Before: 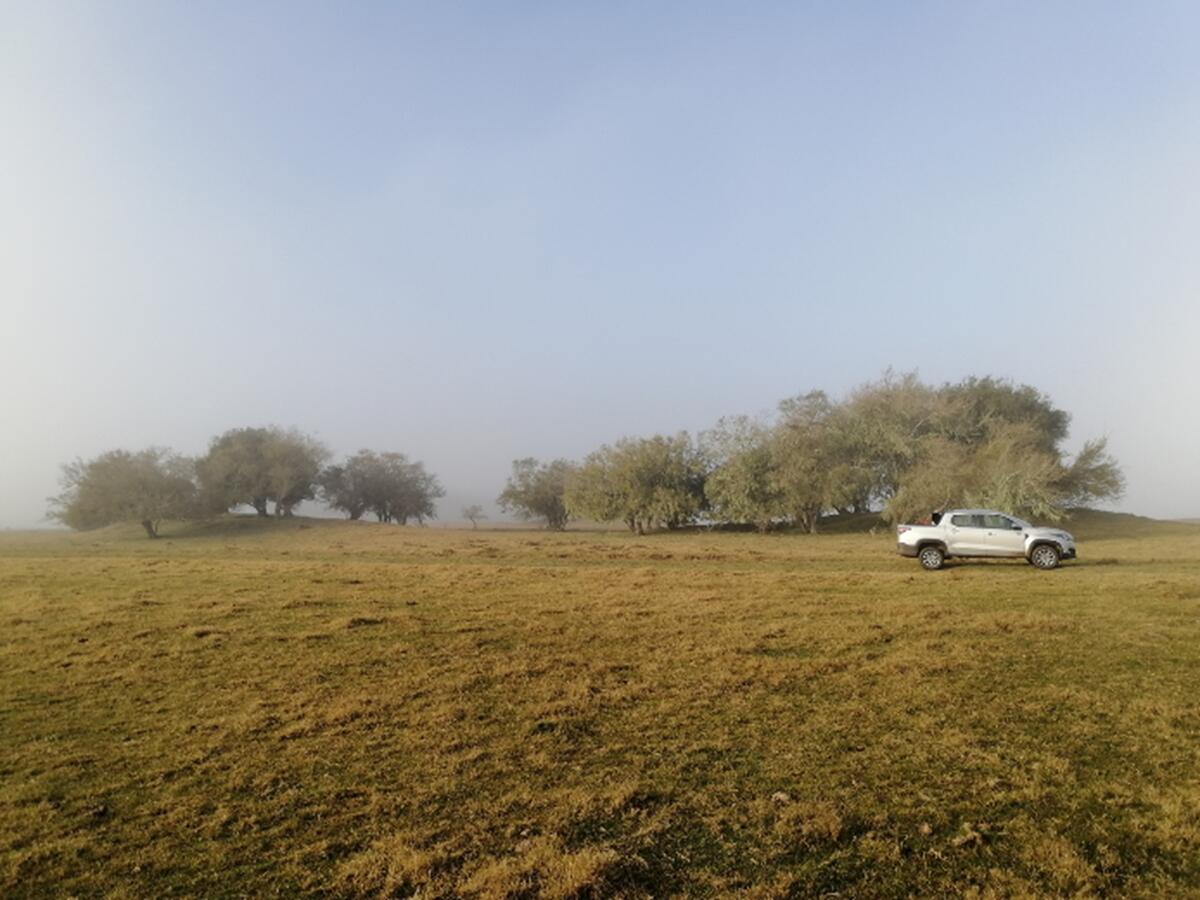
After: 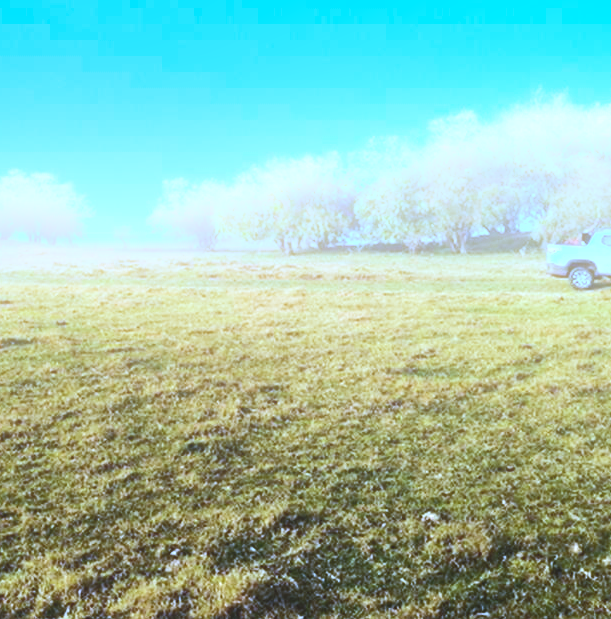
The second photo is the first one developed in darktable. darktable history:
shadows and highlights: shadows 43.06, highlights 6.94
white balance: red 0.766, blue 1.537
exposure: black level correction 0, exposure 1.1 EV, compensate highlight preservation false
bloom: on, module defaults
tone equalizer: -8 EV -0.75 EV, -7 EV -0.7 EV, -6 EV -0.6 EV, -5 EV -0.4 EV, -3 EV 0.4 EV, -2 EV 0.6 EV, -1 EV 0.7 EV, +0 EV 0.75 EV, edges refinement/feathering 500, mask exposure compensation -1.57 EV, preserve details no
crop and rotate: left 29.237%, top 31.152%, right 19.807%
rotate and perspective: automatic cropping off
contrast brightness saturation: contrast -0.1, brightness 0.05, saturation 0.08
